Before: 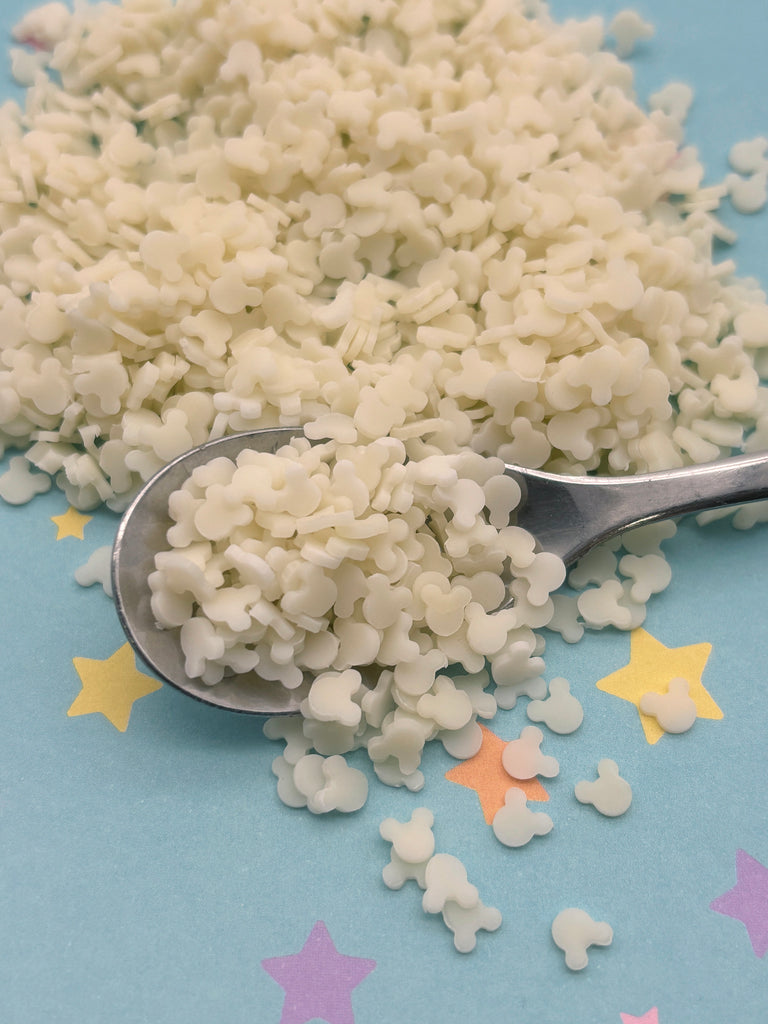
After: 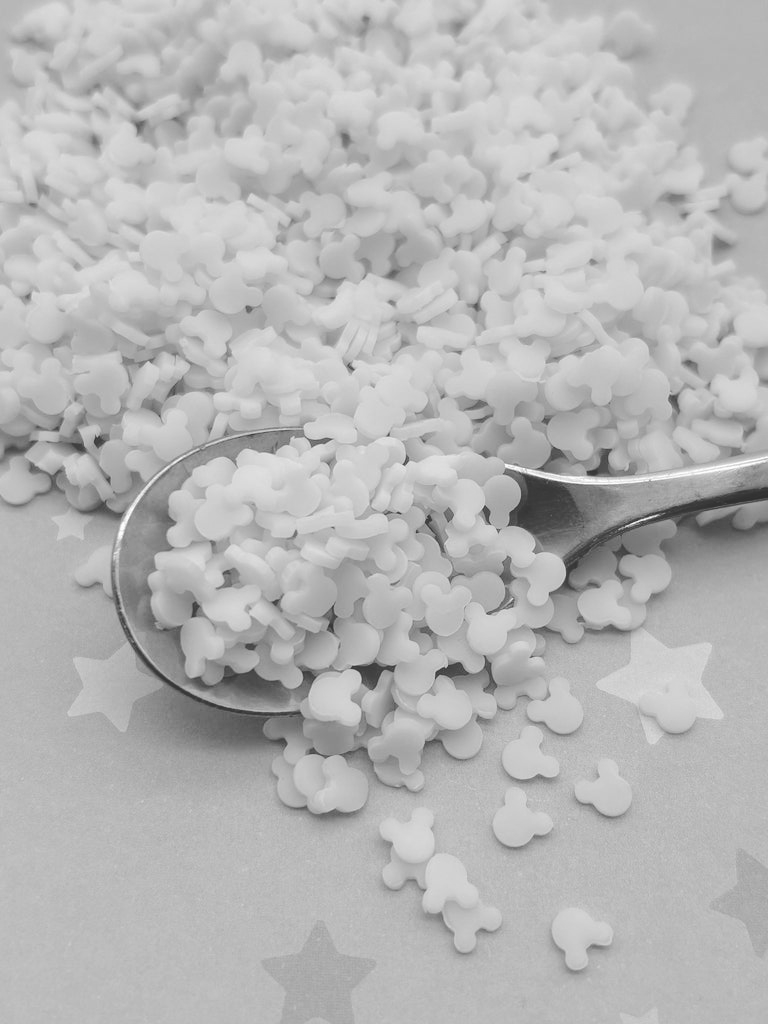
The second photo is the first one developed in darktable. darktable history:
base curve: curves: ch0 [(0, 0.024) (0.055, 0.065) (0.121, 0.166) (0.236, 0.319) (0.693, 0.726) (1, 1)], preserve colors none
color balance rgb: perceptual saturation grading › global saturation 30%, global vibrance 30%
monochrome: on, module defaults
